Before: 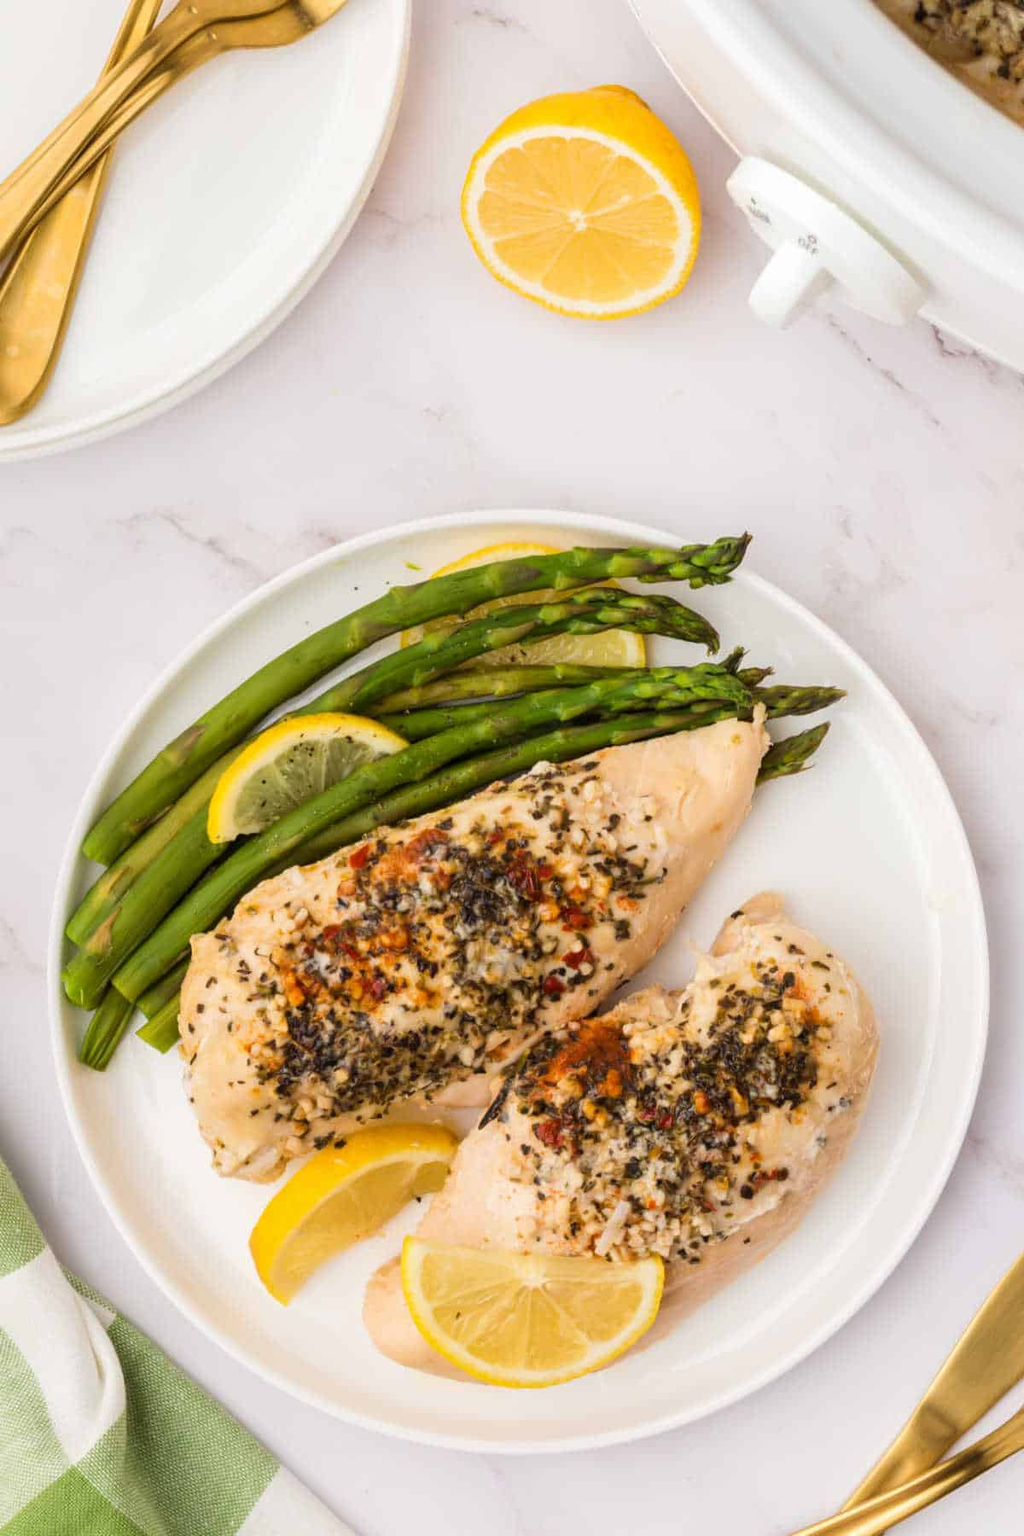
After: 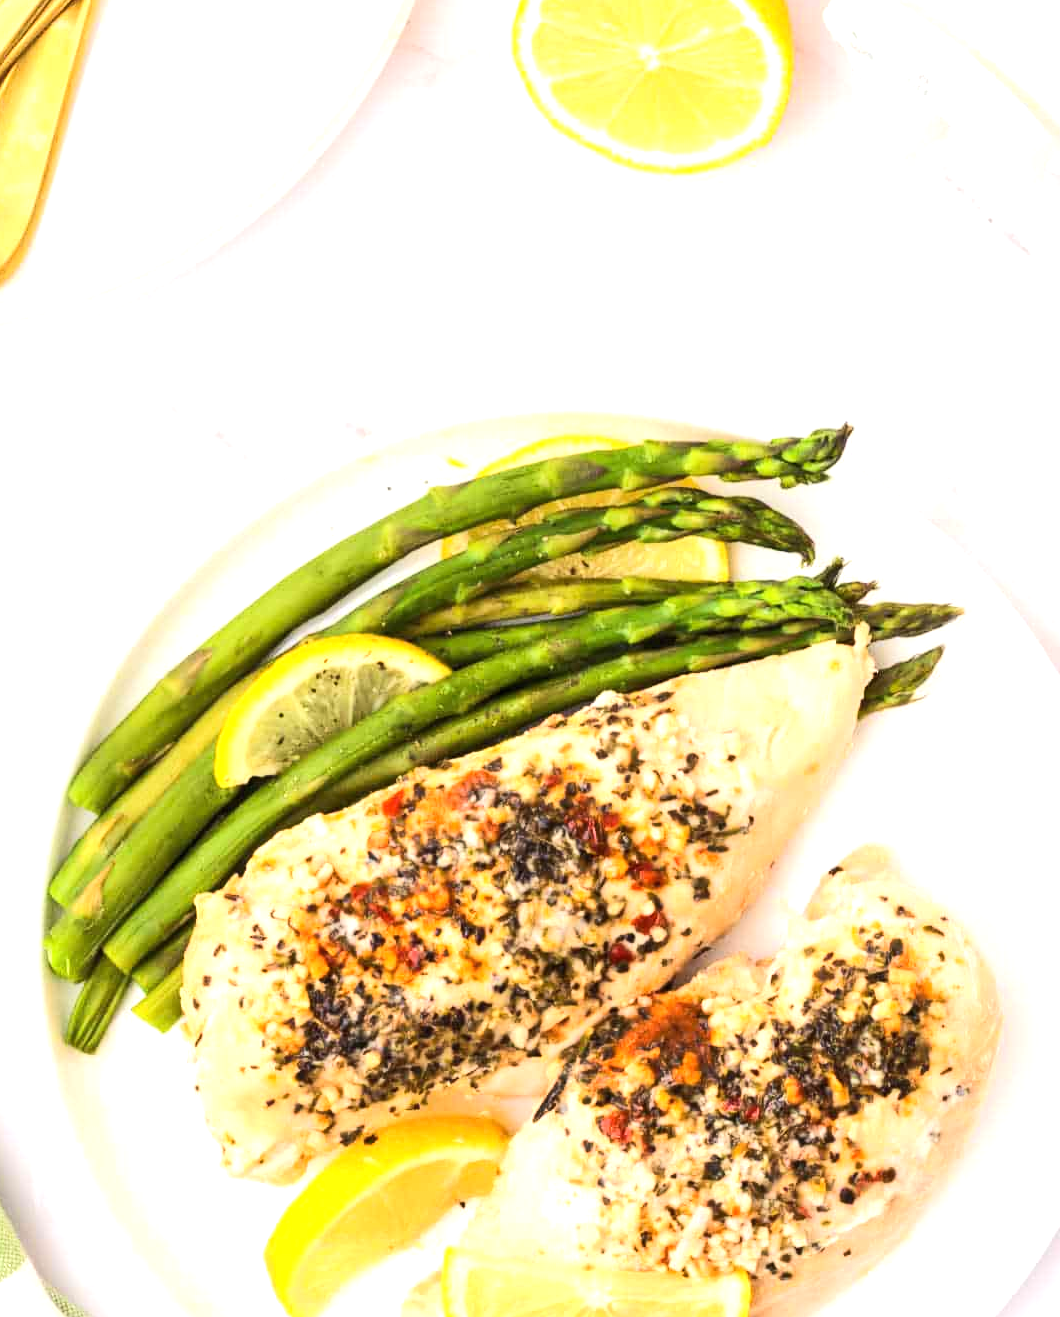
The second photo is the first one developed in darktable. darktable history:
tone equalizer: -8 EV 0.03 EV, -7 EV -0.036 EV, -6 EV 0.015 EV, -5 EV 0.046 EV, -4 EV 0.295 EV, -3 EV 0.614 EV, -2 EV 0.562 EV, -1 EV 0.187 EV, +0 EV 0.045 EV, edges refinement/feathering 500, mask exposure compensation -1.57 EV, preserve details no
exposure: black level correction 0, exposure 0.69 EV, compensate highlight preservation false
crop and rotate: left 2.339%, top 11.218%, right 9.324%, bottom 15.6%
